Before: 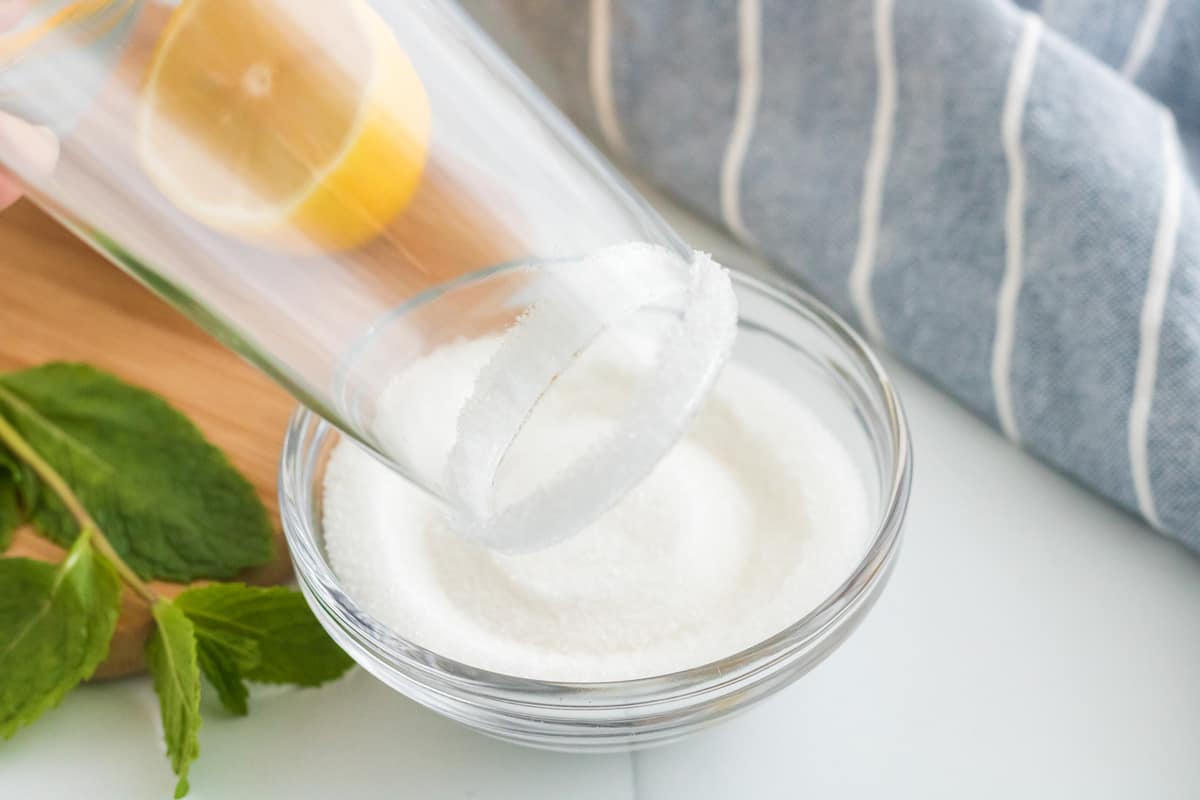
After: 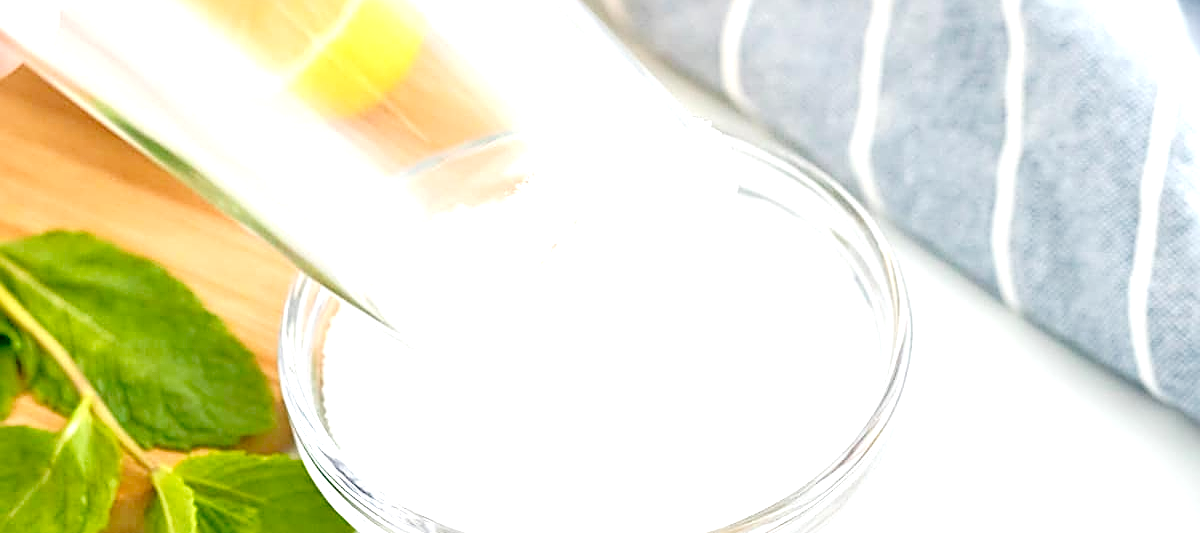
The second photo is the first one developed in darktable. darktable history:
tone curve: curves: ch0 [(0.021, 0) (0.104, 0.052) (0.496, 0.526) (0.737, 0.783) (1, 1)], preserve colors none
sharpen: radius 2.534, amount 0.624
tone equalizer: -7 EV 0.151 EV, -6 EV 0.6 EV, -5 EV 1.13 EV, -4 EV 1.34 EV, -3 EV 1.13 EV, -2 EV 0.6 EV, -1 EV 0.165 EV
crop: top 16.566%, bottom 16.764%
exposure: black level correction 0.008, exposure 0.969 EV, compensate highlight preservation false
